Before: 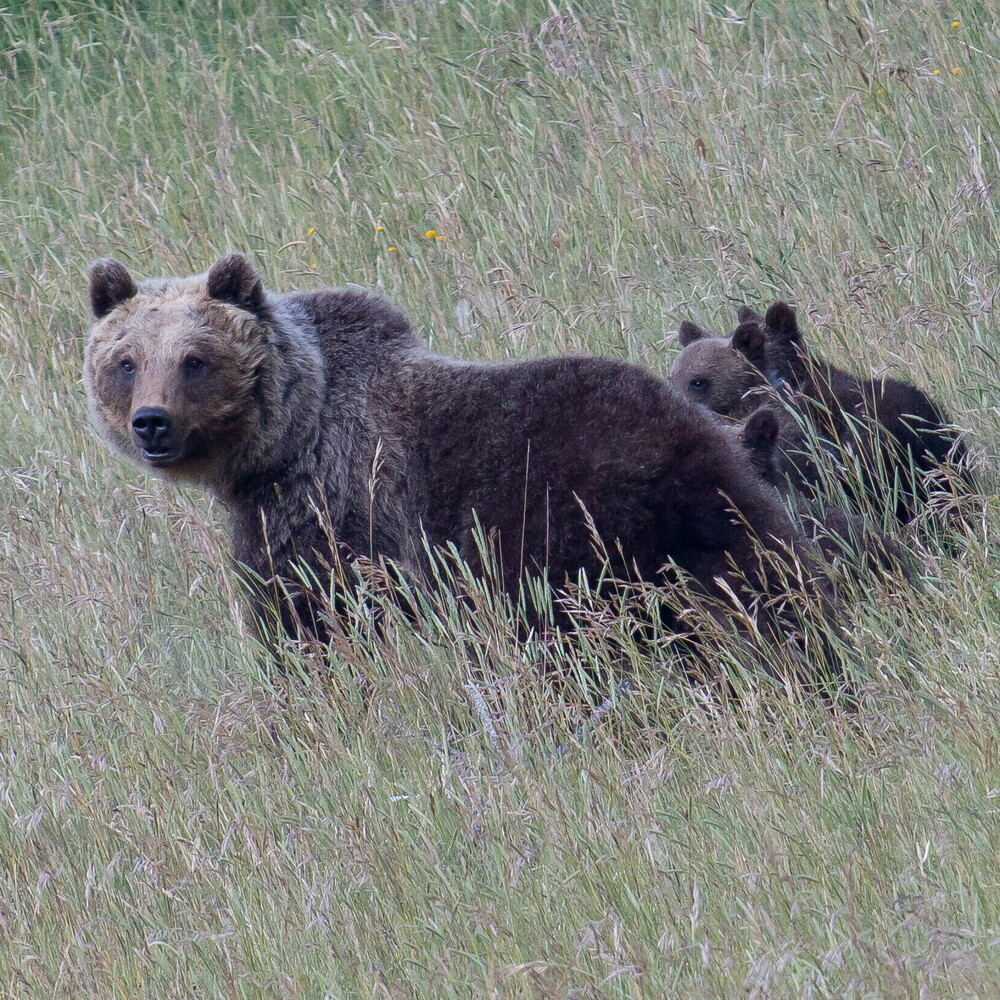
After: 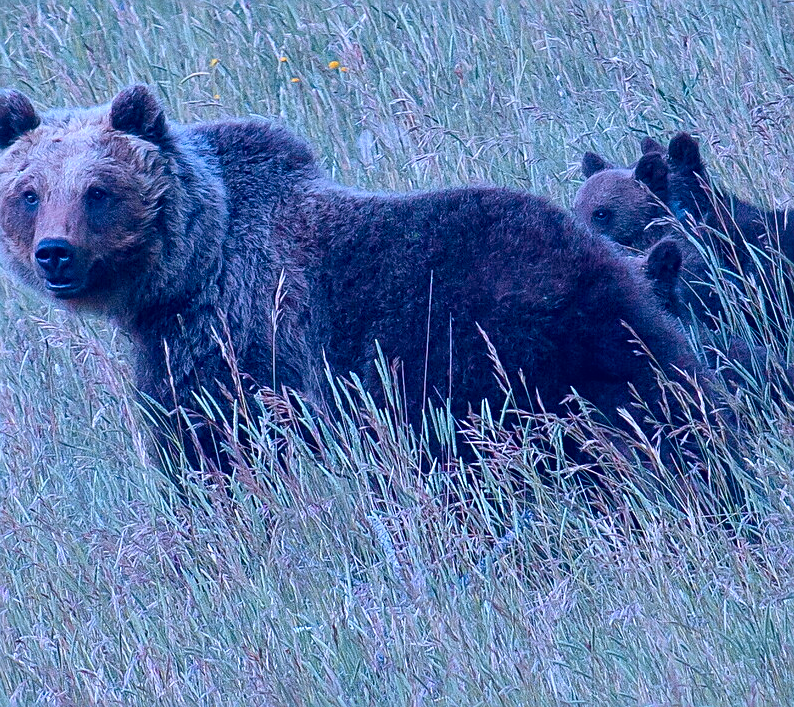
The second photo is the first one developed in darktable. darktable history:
local contrast: mode bilateral grid, contrast 20, coarseness 50, detail 120%, midtone range 0.2
crop: left 9.712%, top 16.928%, right 10.845%, bottom 12.332%
sharpen: on, module defaults
tone curve: curves: ch1 [(0, 0) (0.108, 0.197) (0.5, 0.5) (0.681, 0.885) (1, 1)]; ch2 [(0, 0) (0.28, 0.151) (1, 1)], color space Lab, independent channels
